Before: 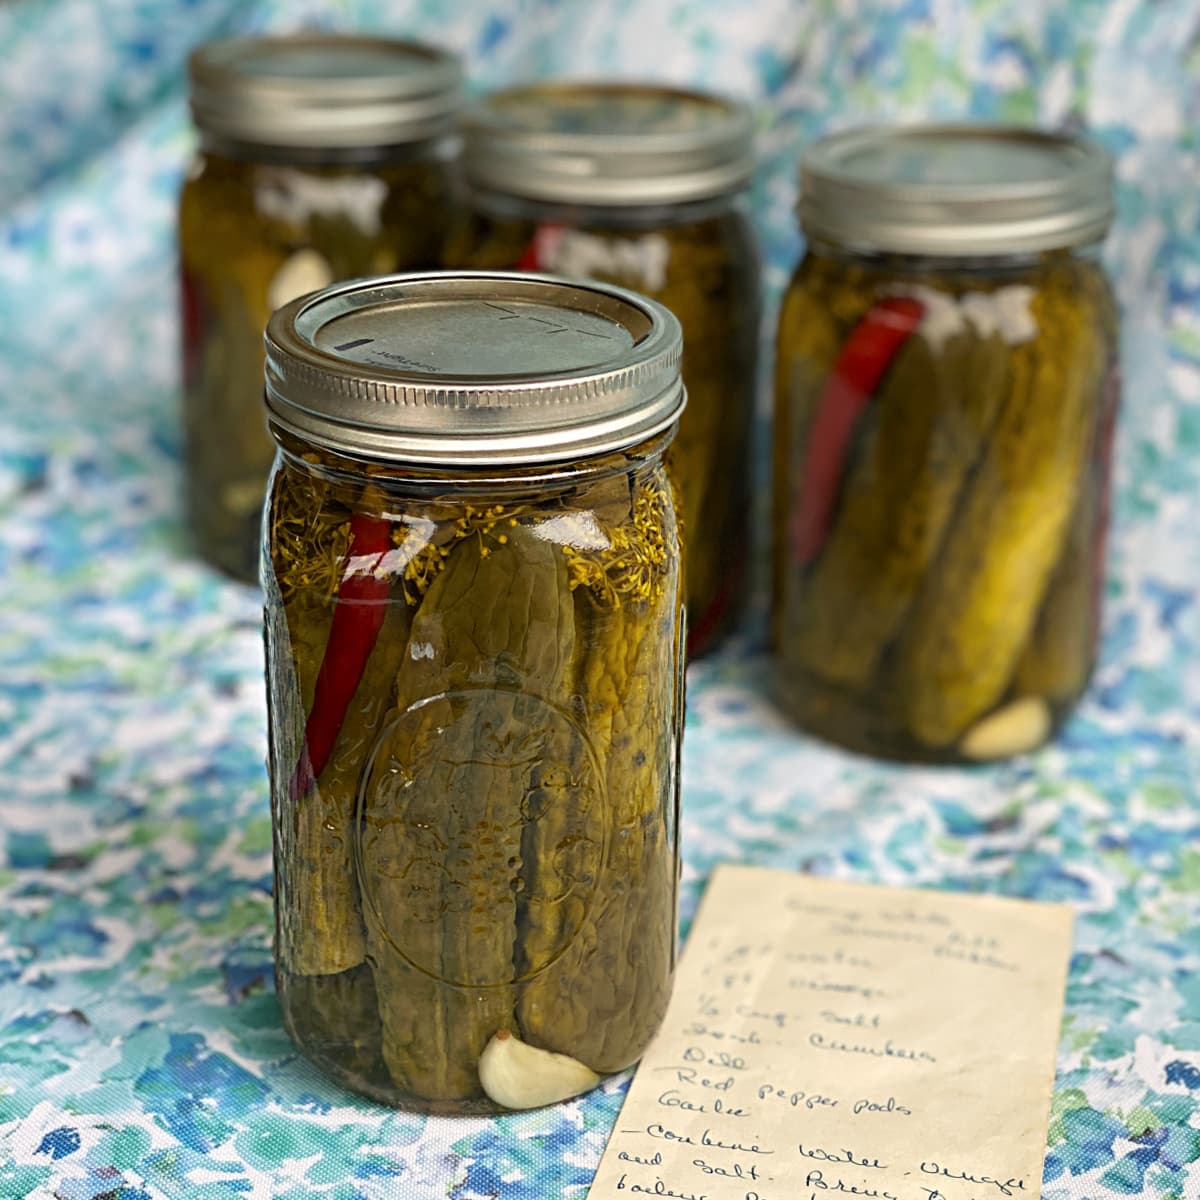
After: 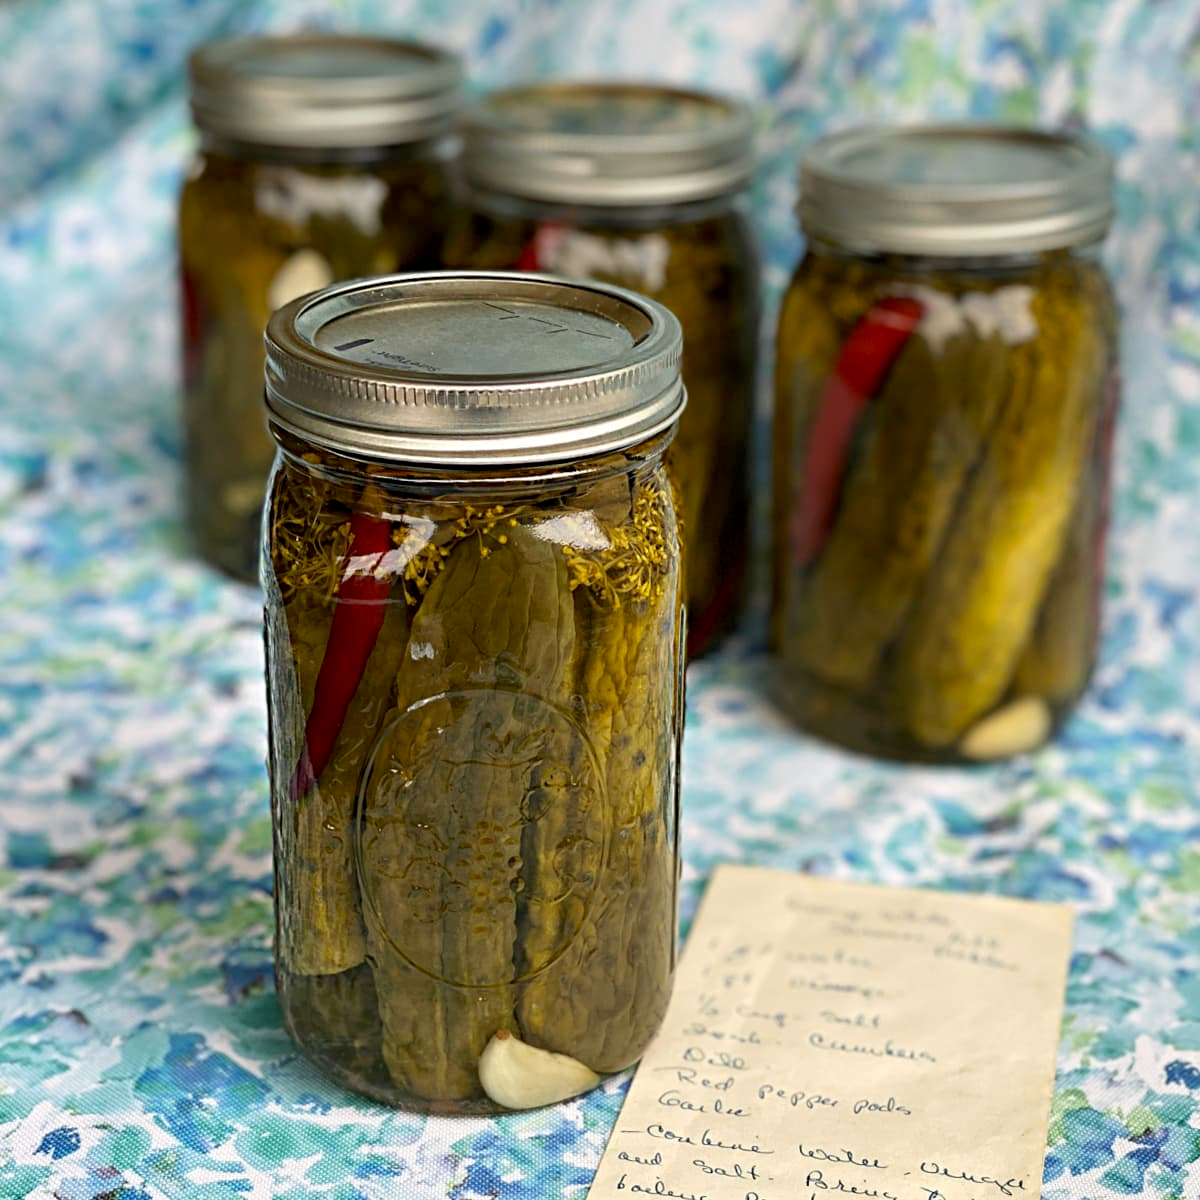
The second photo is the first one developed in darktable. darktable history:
exposure: black level correction 0.005, exposure 0.015 EV, compensate exposure bias true, compensate highlight preservation false
